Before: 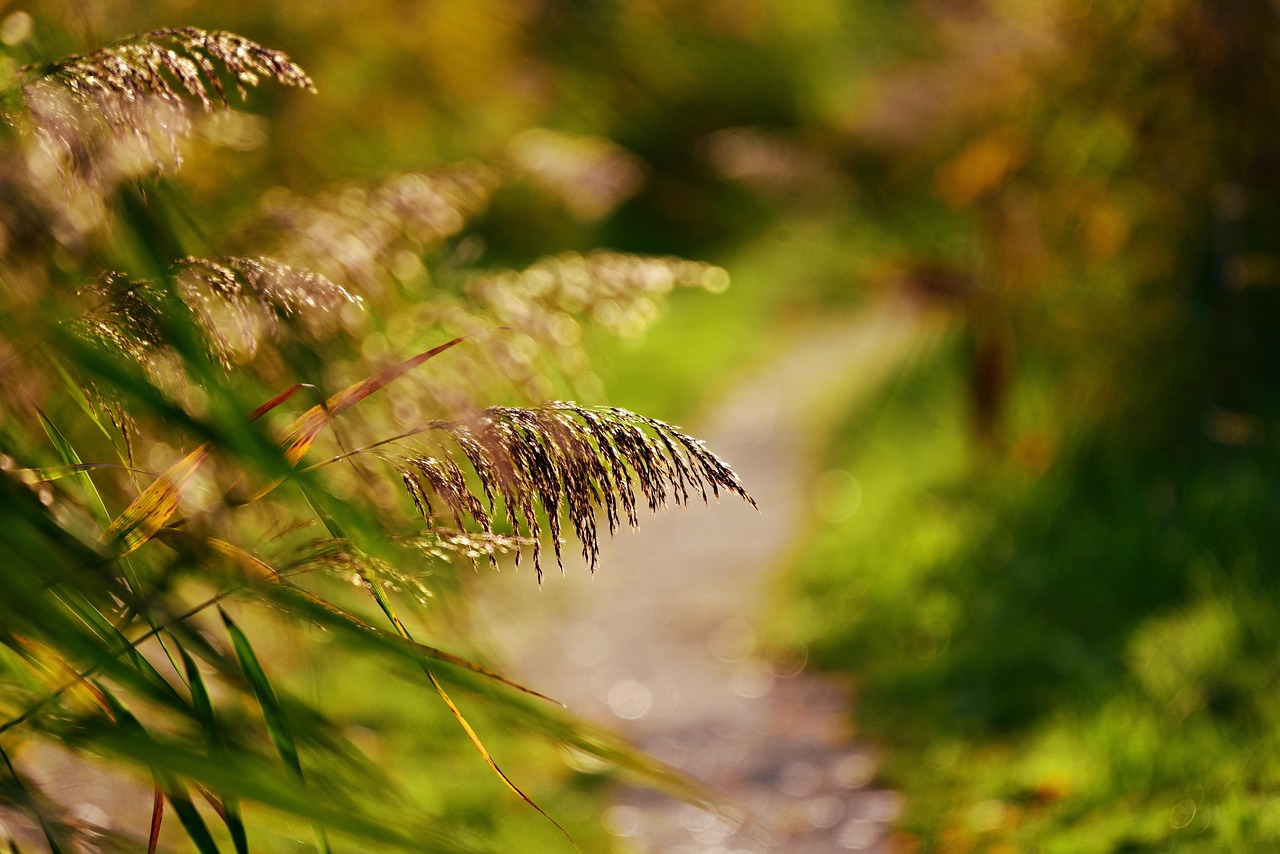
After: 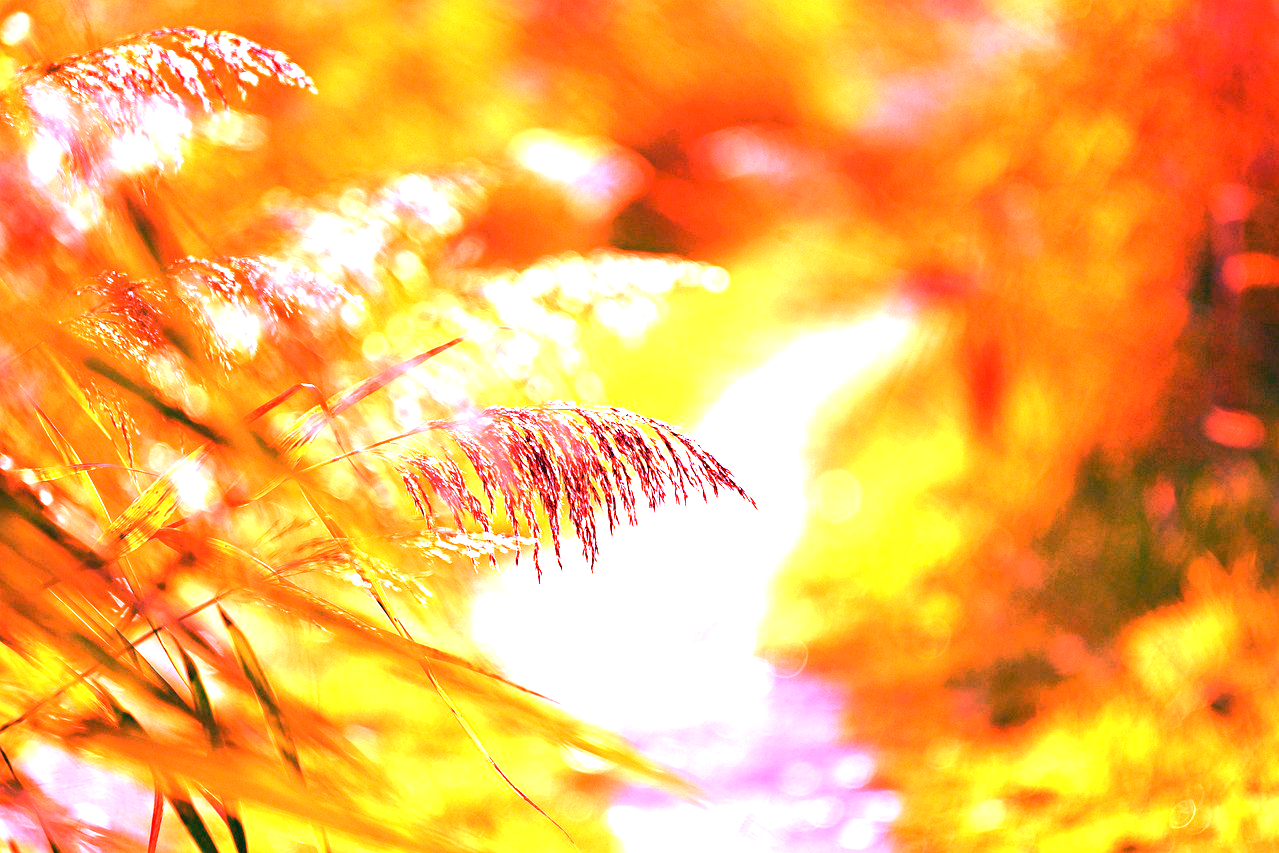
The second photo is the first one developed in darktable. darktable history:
exposure: black level correction 0, exposure 1.9 EV, compensate highlight preservation false
white balance: red 4.26, blue 1.802
